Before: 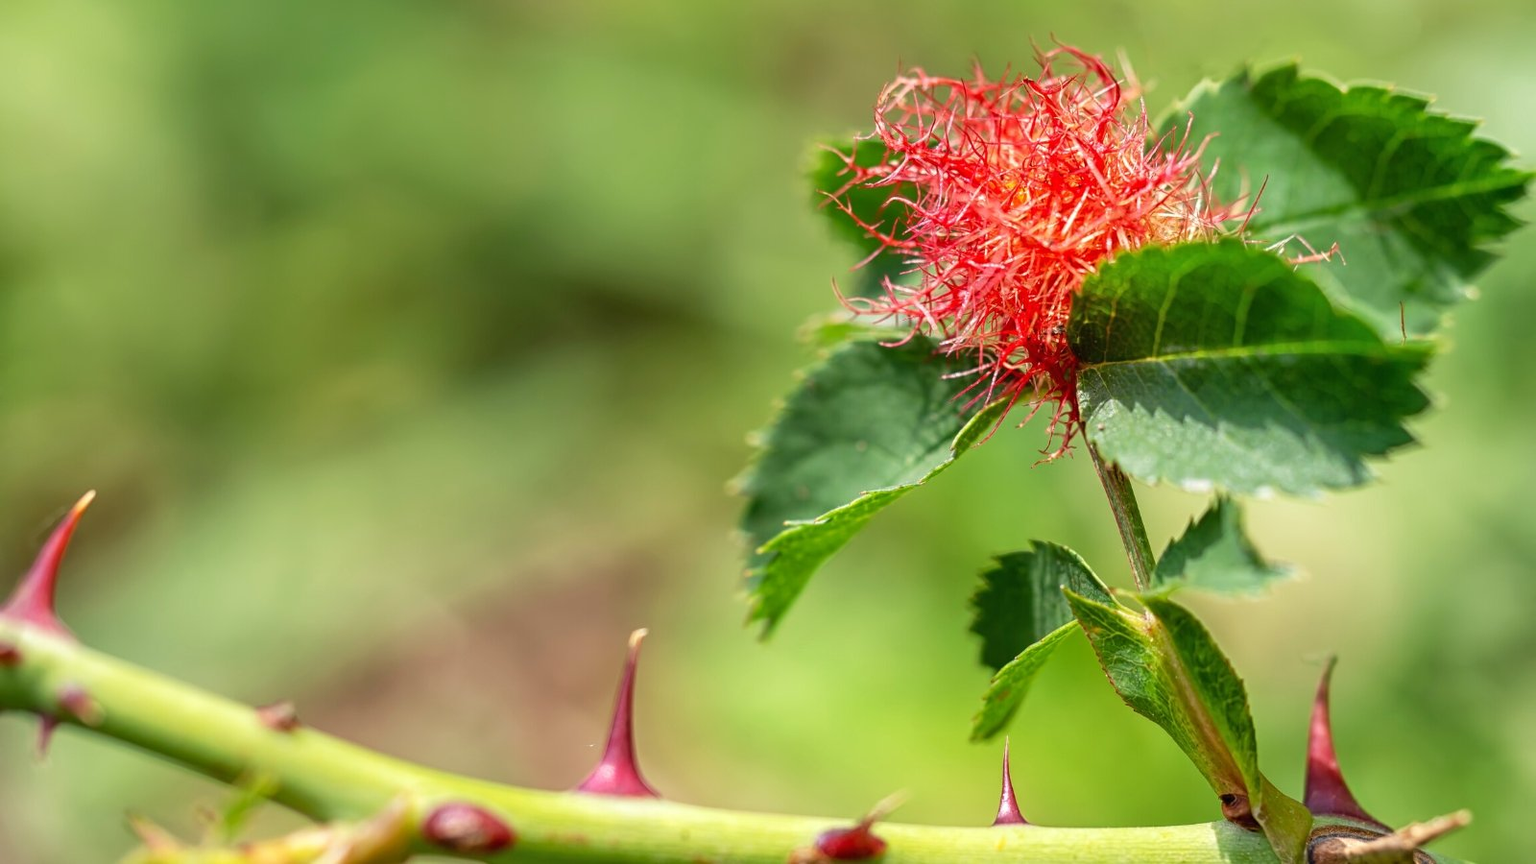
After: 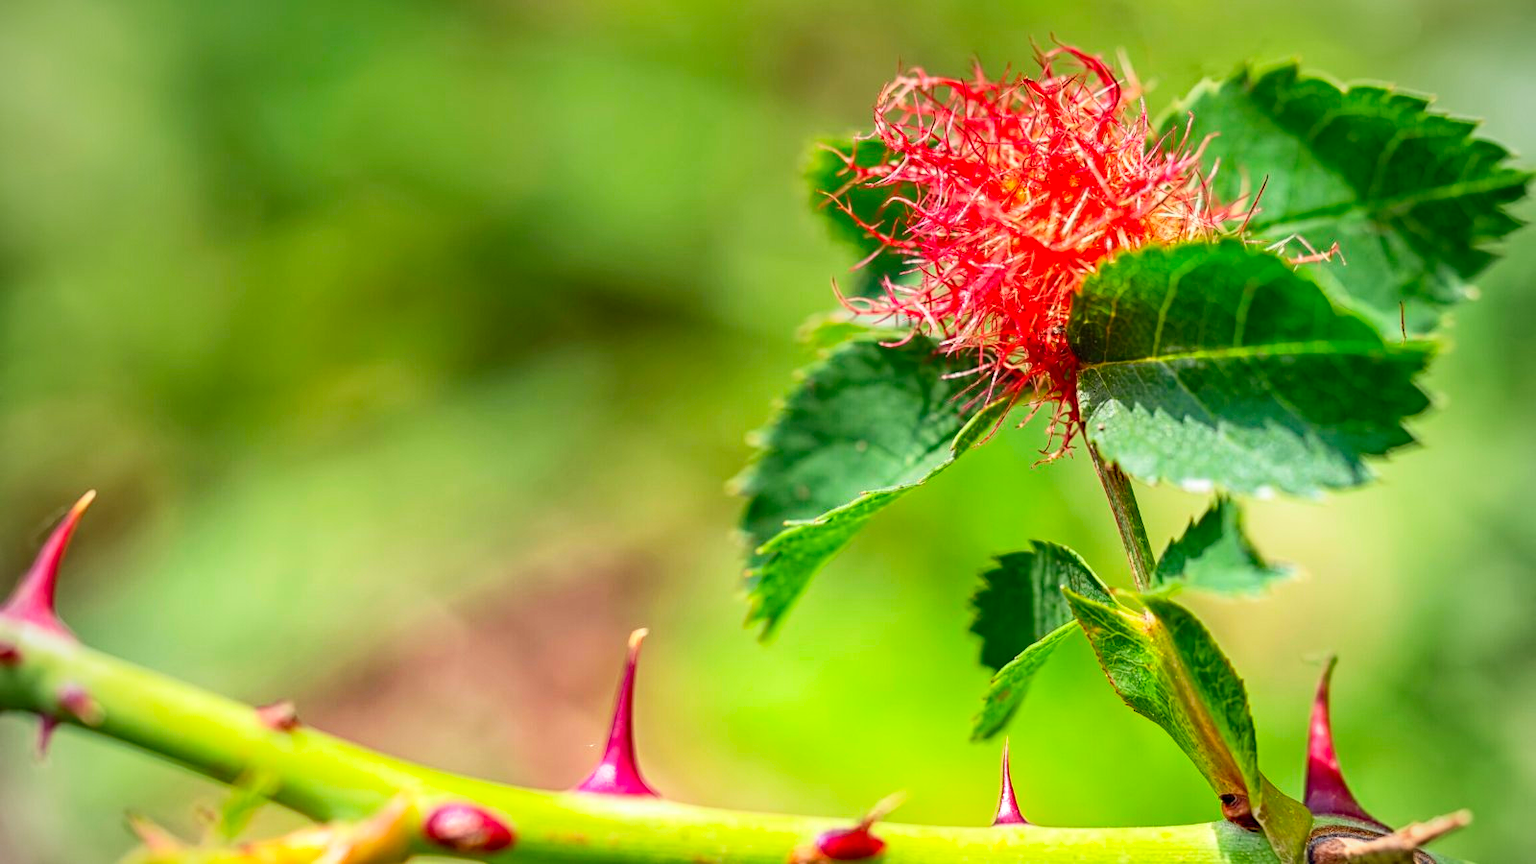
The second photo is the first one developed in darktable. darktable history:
split-toning: shadows › saturation 0.61, highlights › saturation 0.58, balance -28.74, compress 87.36%
graduated density: on, module defaults
haze removal: strength 0.29, distance 0.25, compatibility mode true, adaptive false
defringe: on, module defaults
vibrance: on, module defaults
local contrast: highlights 100%, shadows 100%, detail 120%, midtone range 0.2
contrast brightness saturation: contrast 0.24, brightness 0.26, saturation 0.39
vignetting: fall-off radius 63.6%
